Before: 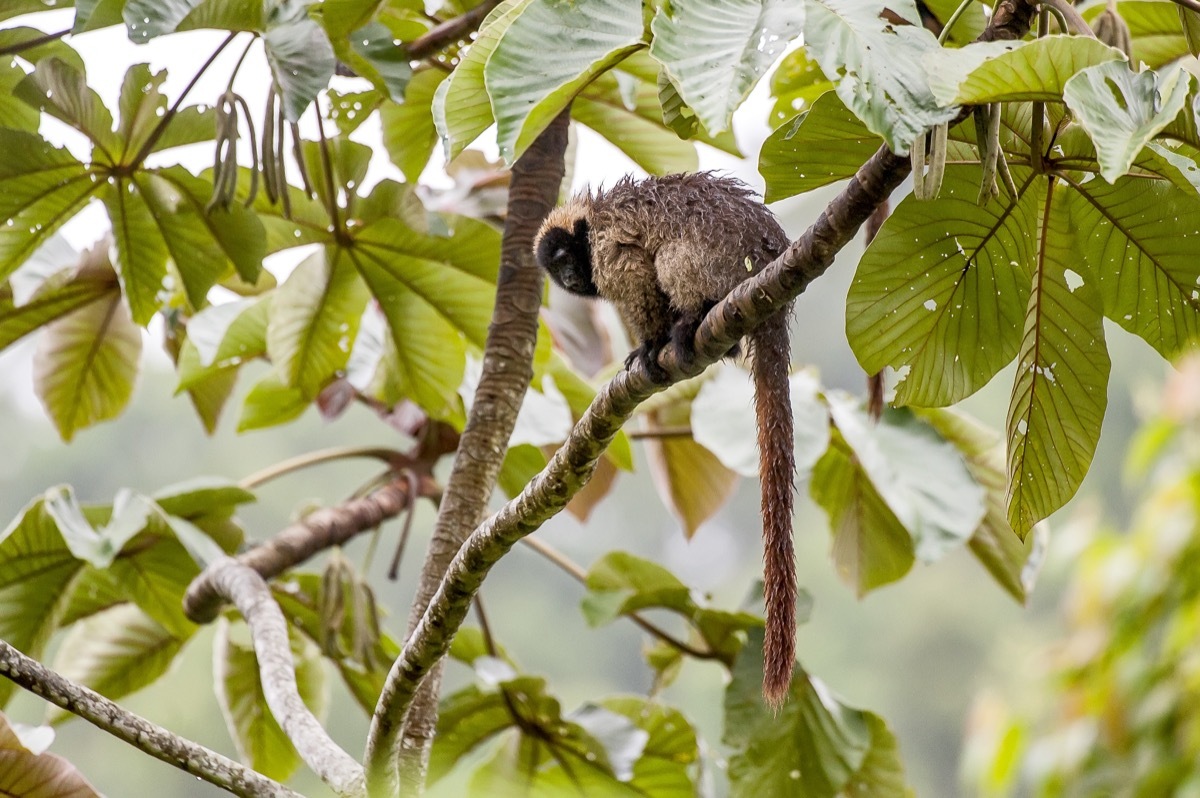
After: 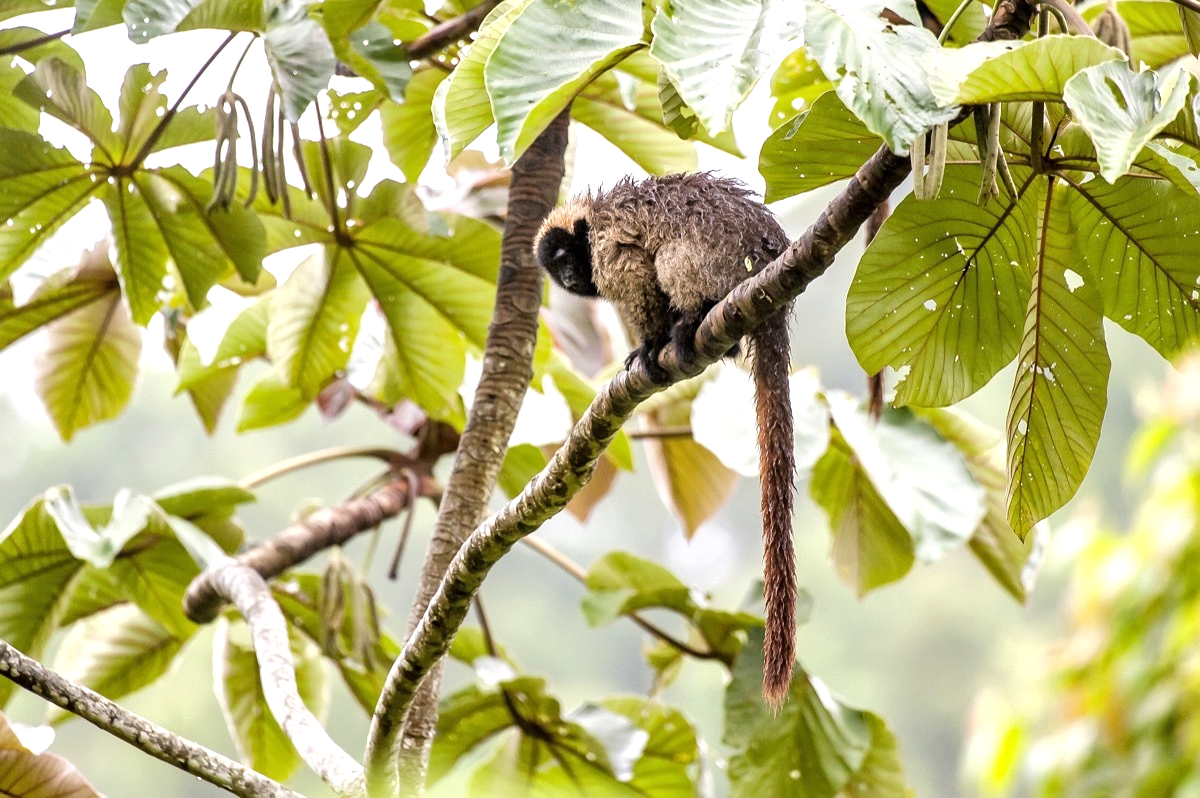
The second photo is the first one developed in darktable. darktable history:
exposure: exposure 0.608 EV, compensate highlight preservation false
tone curve: curves: ch0 [(0, 0) (0.003, 0.005) (0.011, 0.006) (0.025, 0.013) (0.044, 0.027) (0.069, 0.042) (0.1, 0.06) (0.136, 0.085) (0.177, 0.118) (0.224, 0.171) (0.277, 0.239) (0.335, 0.314) (0.399, 0.394) (0.468, 0.473) (0.543, 0.552) (0.623, 0.64) (0.709, 0.718) (0.801, 0.801) (0.898, 0.882) (1, 1)], color space Lab, linked channels, preserve colors none
